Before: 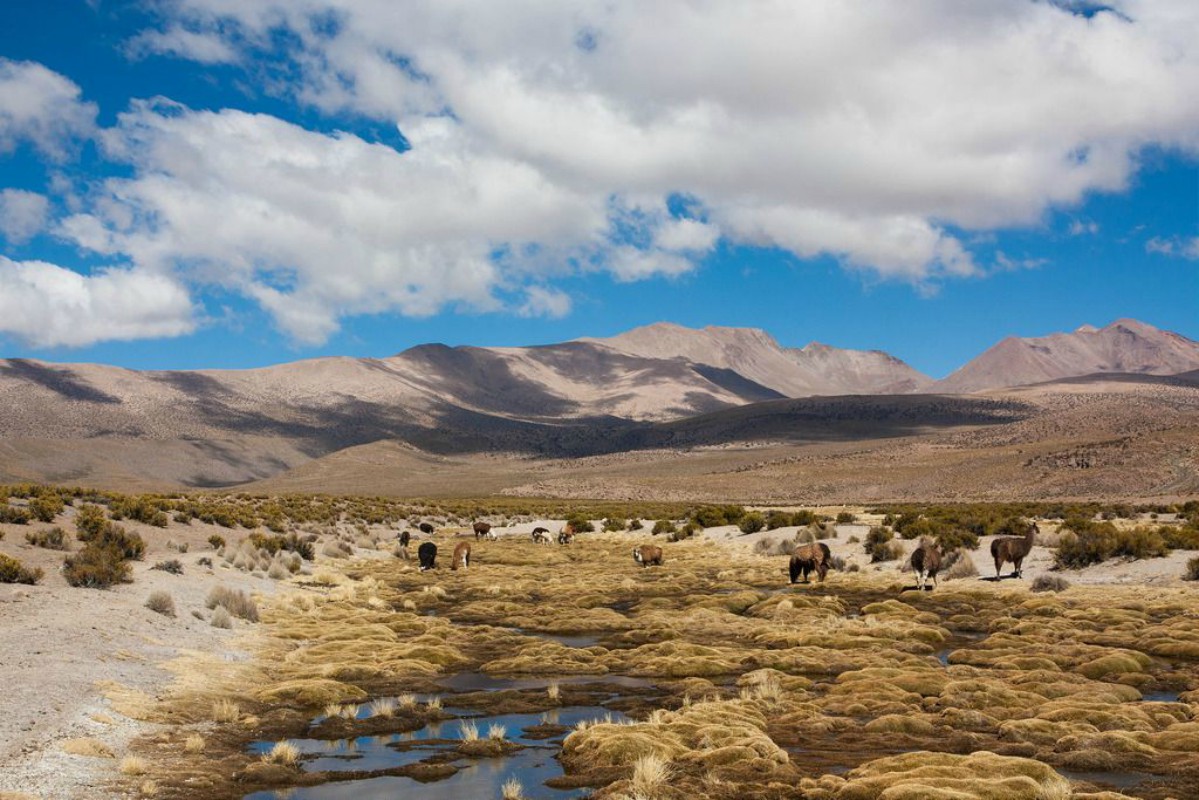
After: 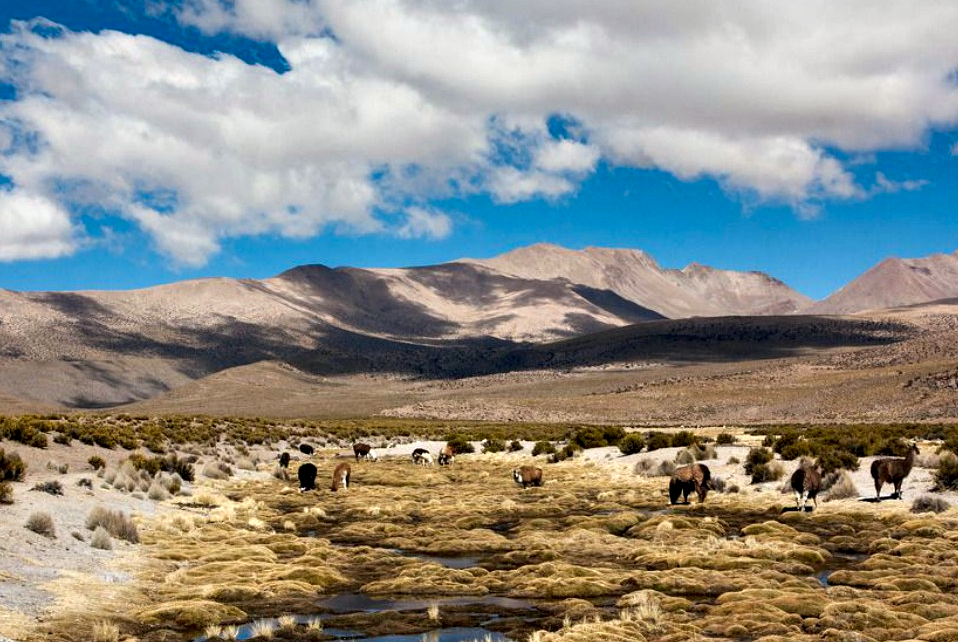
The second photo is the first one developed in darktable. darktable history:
crop and rotate: left 10.055%, top 9.966%, right 10.043%, bottom 9.664%
contrast equalizer: y [[0.6 ×6], [0.55 ×6], [0 ×6], [0 ×6], [0 ×6]]
